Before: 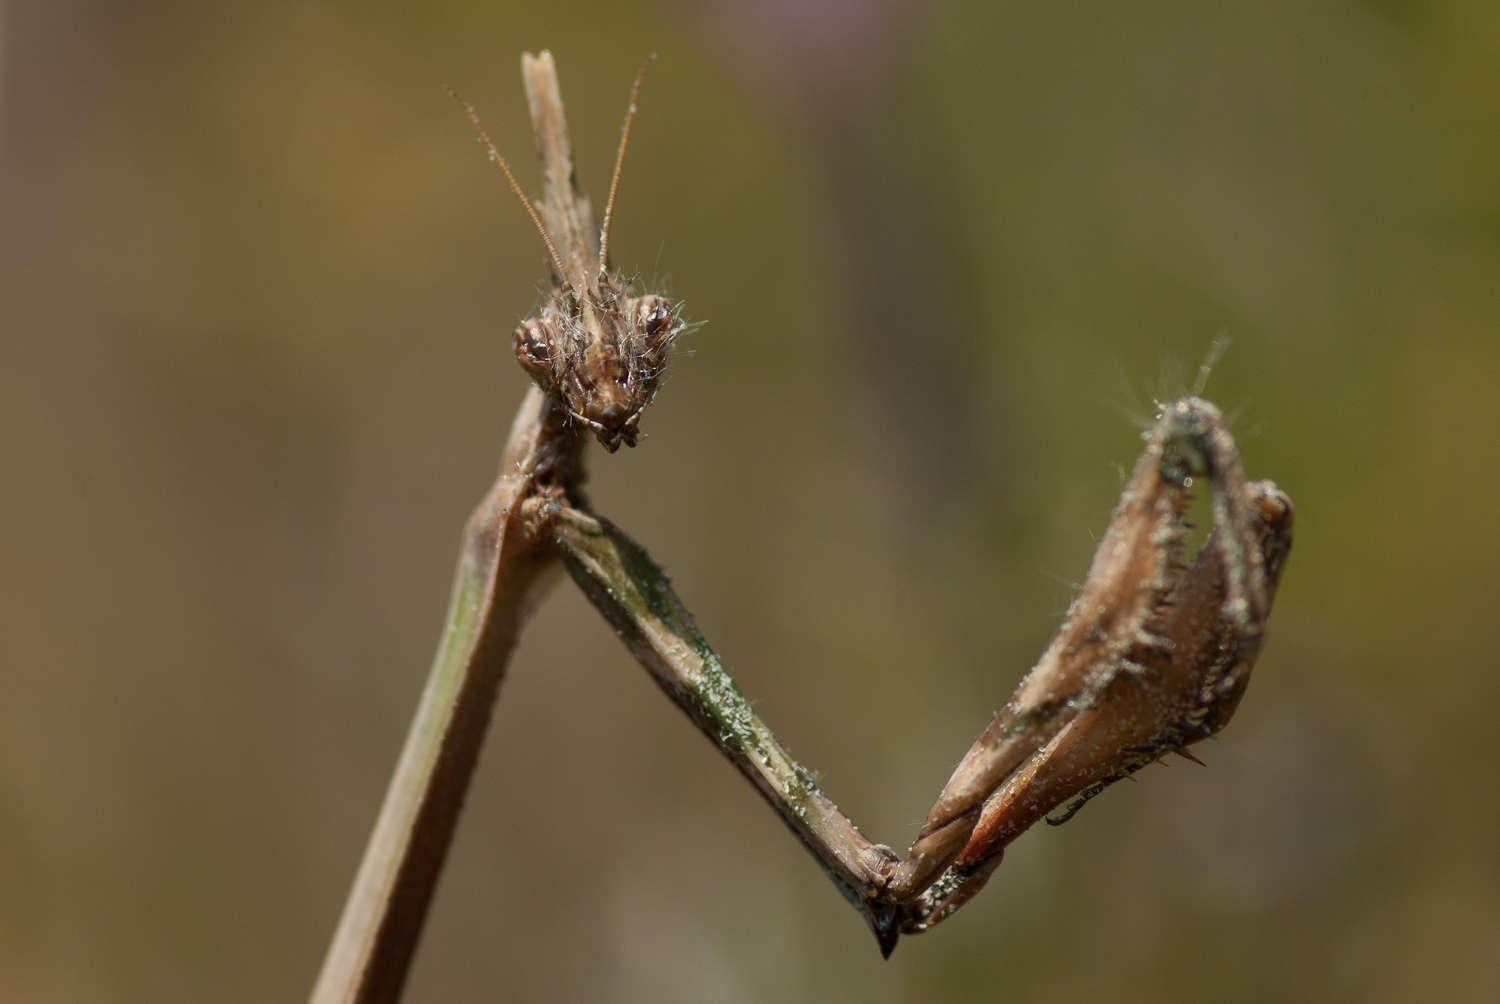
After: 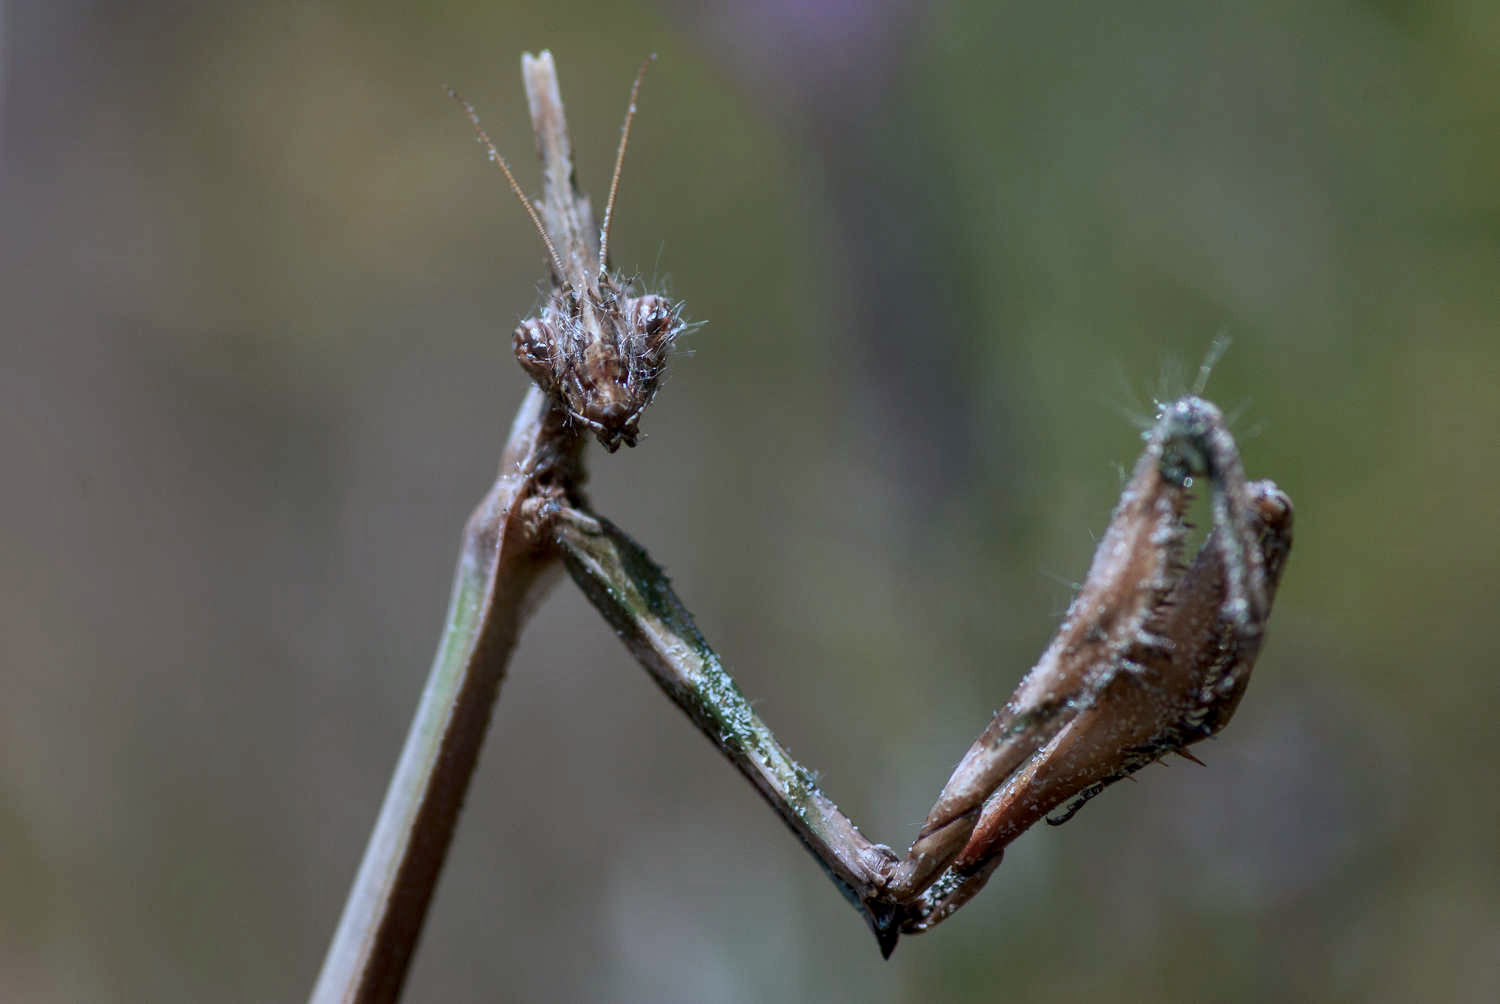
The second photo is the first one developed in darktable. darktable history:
local contrast: detail 130%
color calibration: illuminant as shot in camera, adaptation linear Bradford (ICC v4), x 0.406, y 0.405, temperature 3570.35 K, saturation algorithm version 1 (2020)
